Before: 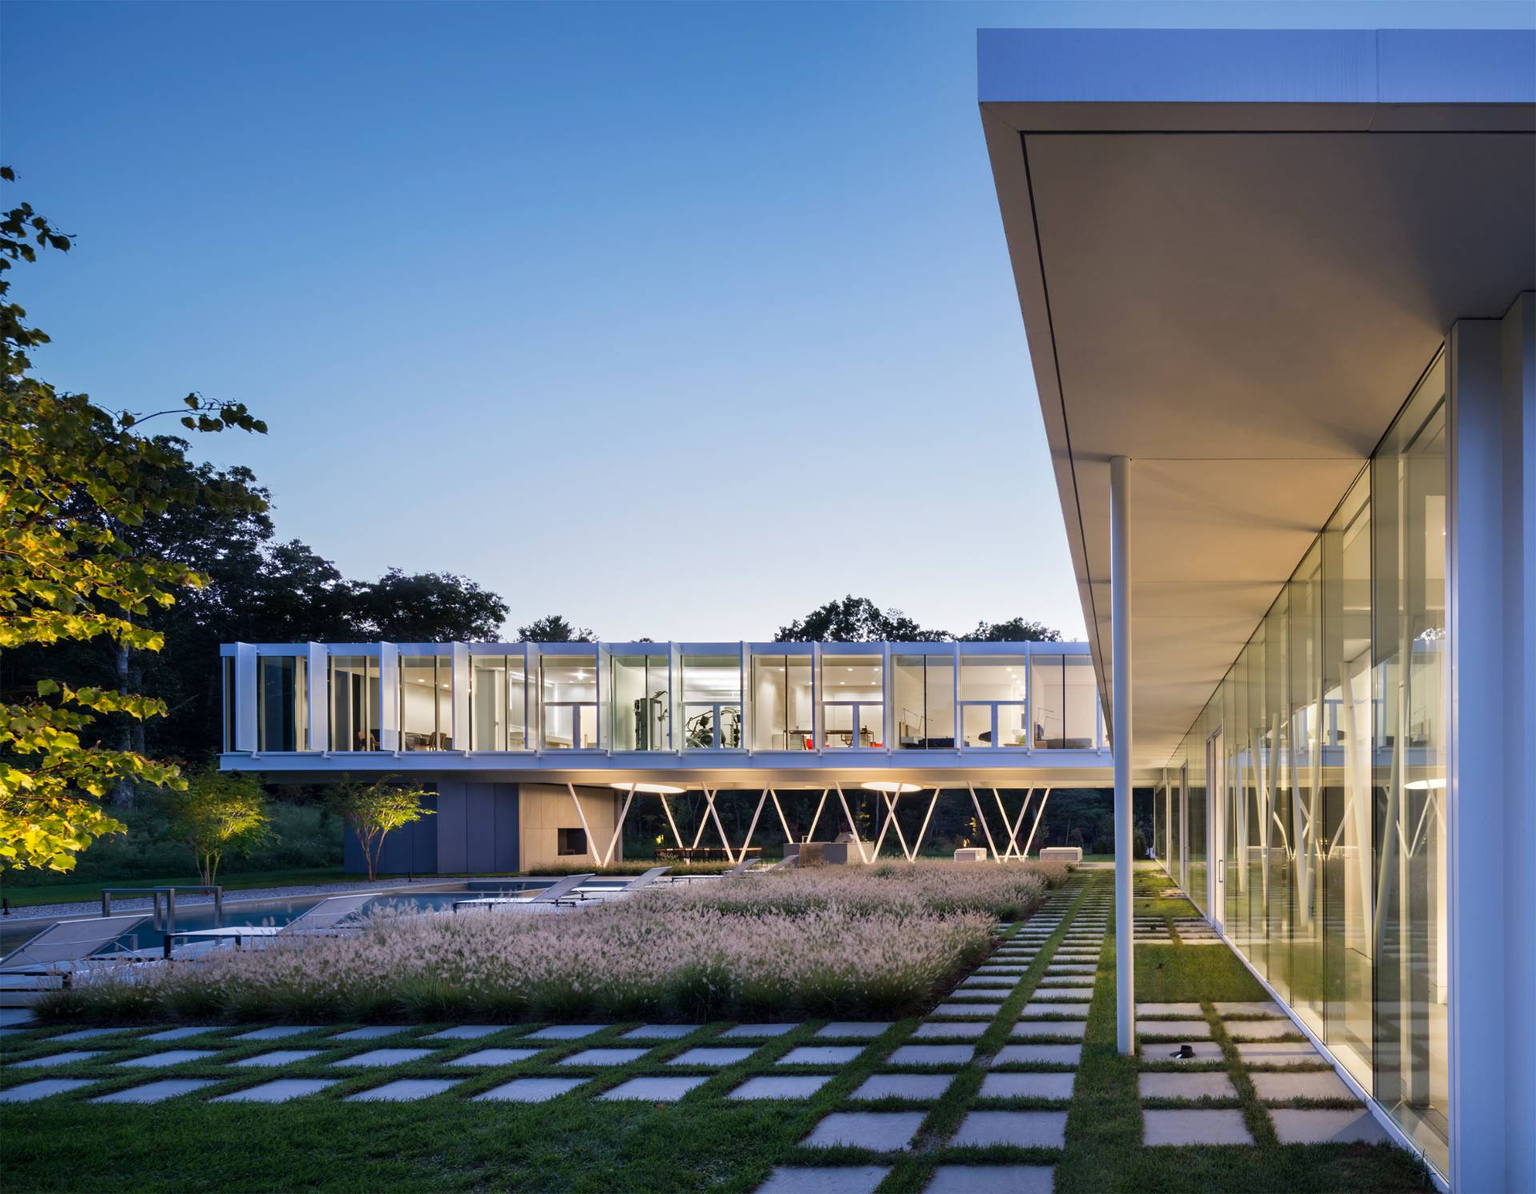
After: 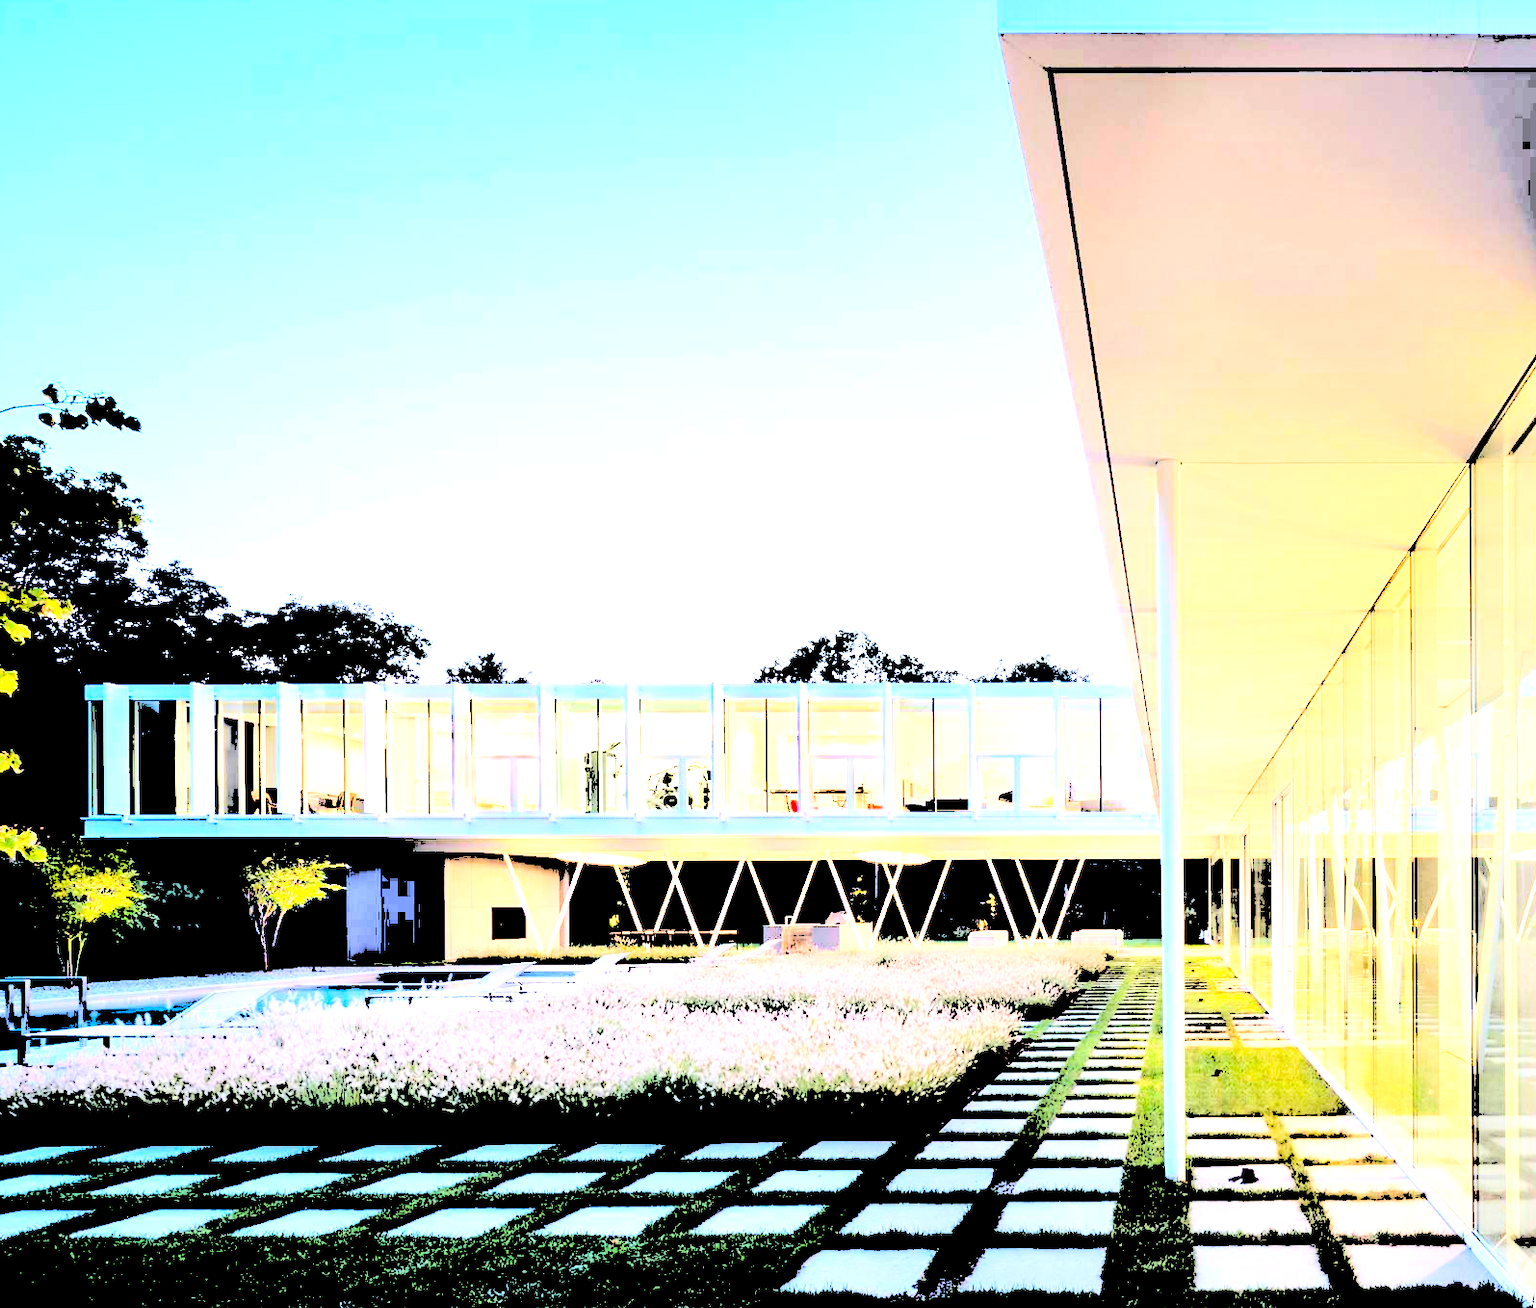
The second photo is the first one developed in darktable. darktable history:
crop: left 9.769%, top 6.261%, right 7.156%, bottom 2.592%
levels: levels [0.246, 0.256, 0.506]
